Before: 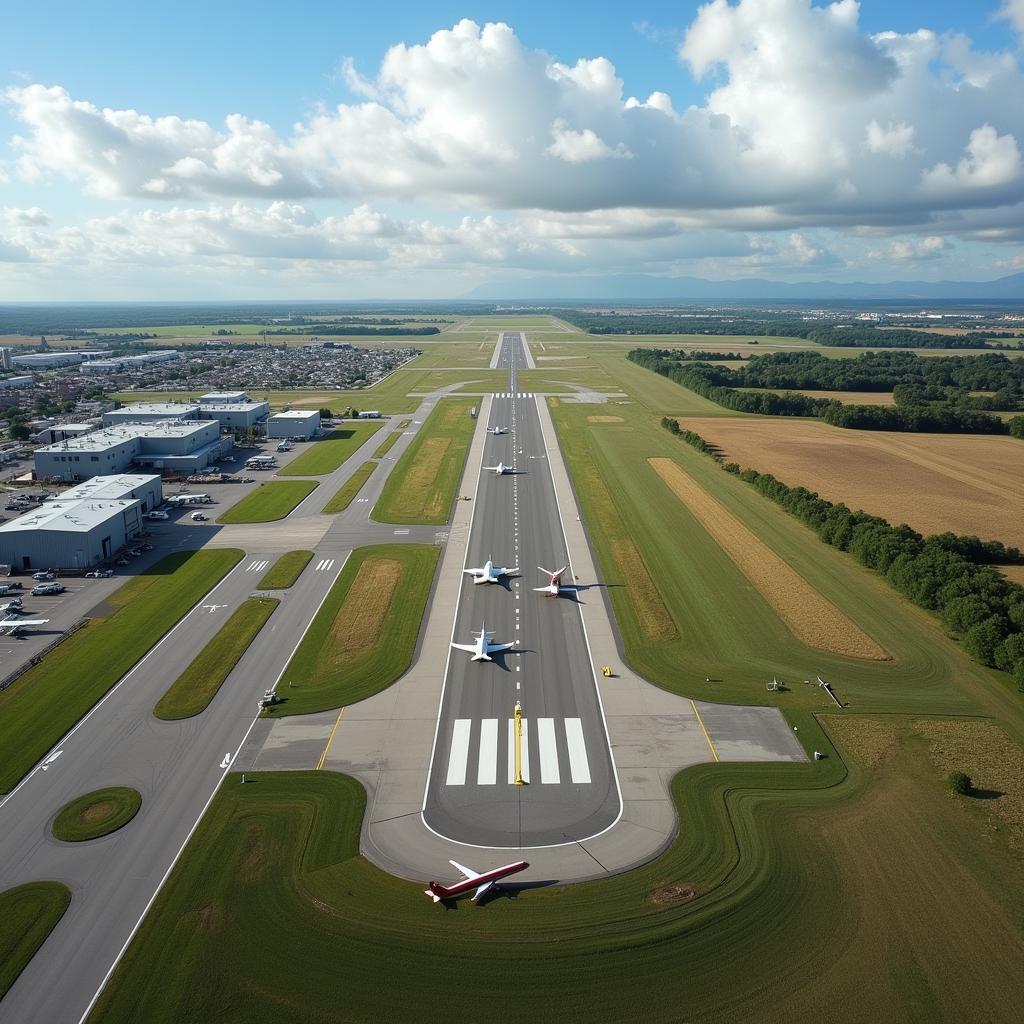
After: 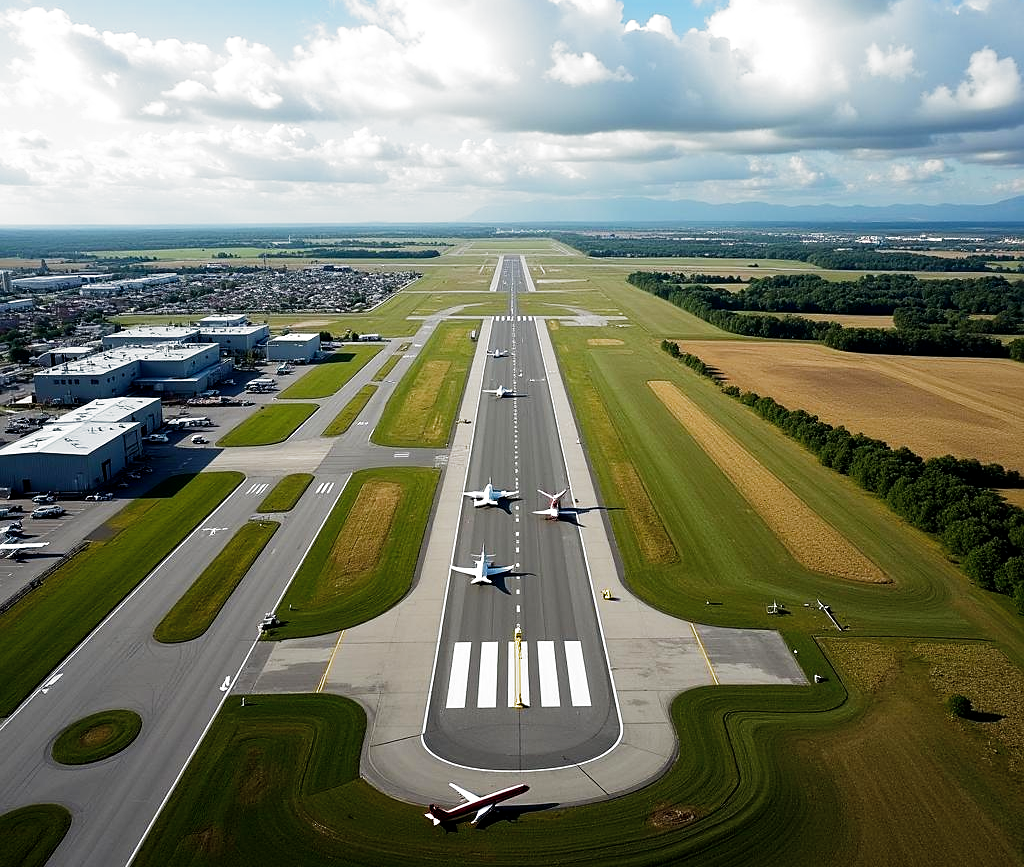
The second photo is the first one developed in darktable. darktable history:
contrast brightness saturation: contrast 0.102, saturation -0.293
crop: top 7.593%, bottom 7.669%
filmic rgb: black relative exposure -8.28 EV, white relative exposure 2.2 EV, target white luminance 99.85%, hardness 7.1, latitude 75.52%, contrast 1.315, highlights saturation mix -2.29%, shadows ↔ highlights balance 30.07%, add noise in highlights 0.001, preserve chrominance no, color science v3 (2019), use custom middle-gray values true, contrast in highlights soft
color balance rgb: linear chroma grading › shadows 10.525%, linear chroma grading › highlights 8.93%, linear chroma grading › global chroma 15.539%, linear chroma grading › mid-tones 14.707%, perceptual saturation grading › global saturation 0.666%
sharpen: radius 1.858, amount 0.395, threshold 1.472
